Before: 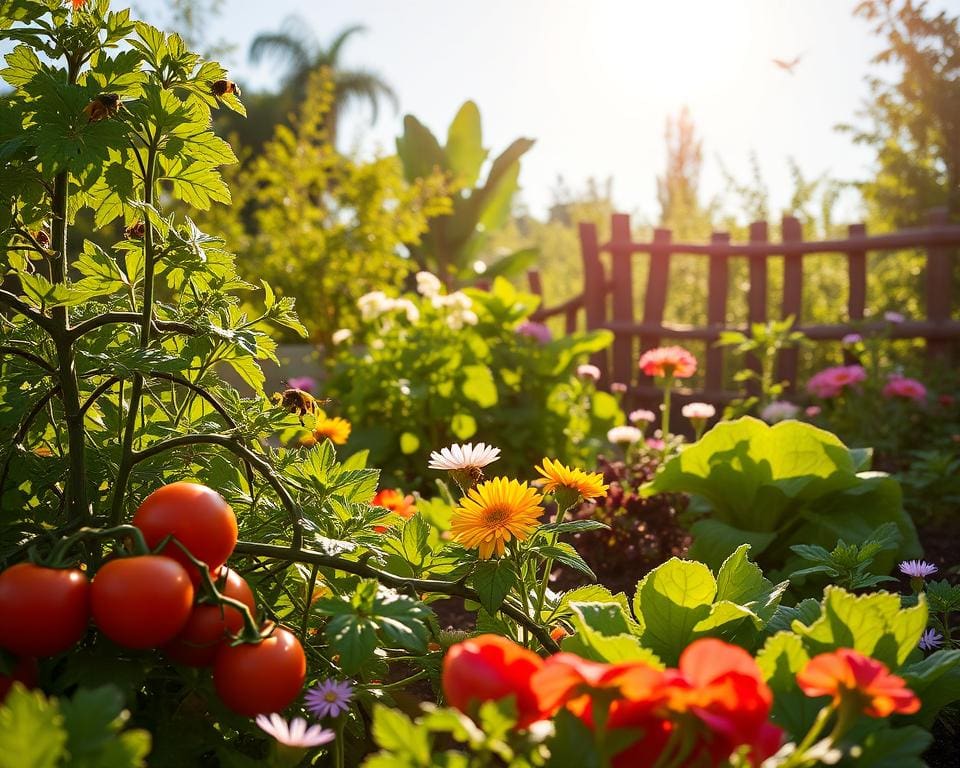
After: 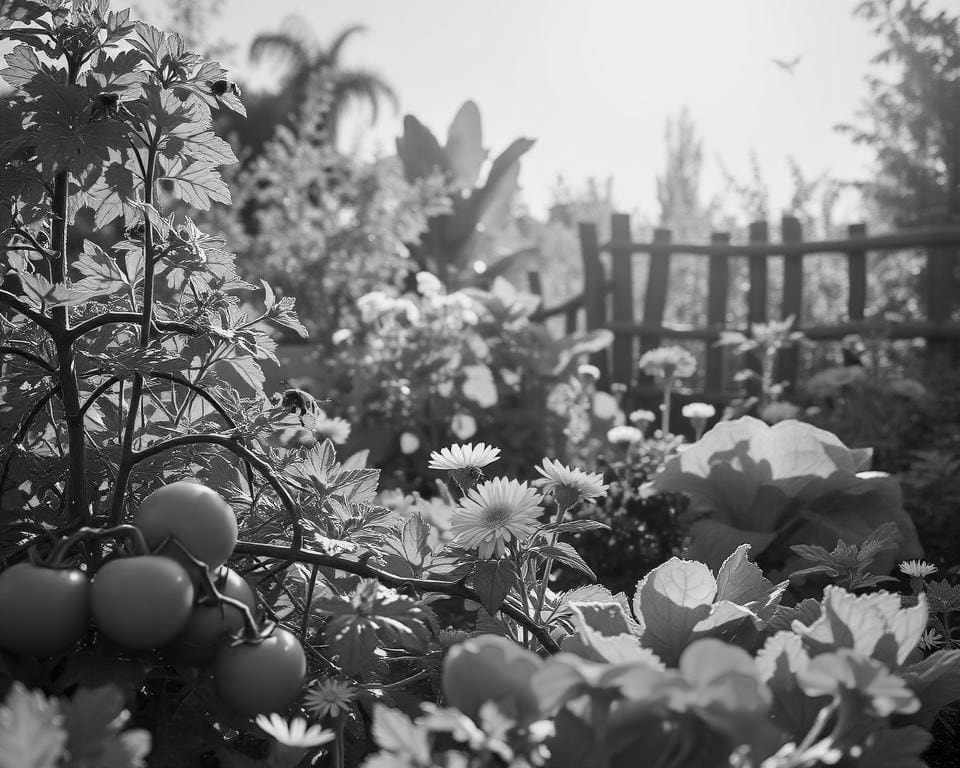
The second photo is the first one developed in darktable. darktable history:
monochrome: a -74.22, b 78.2
shadows and highlights: shadows 30.86, highlights 0, soften with gaussian
